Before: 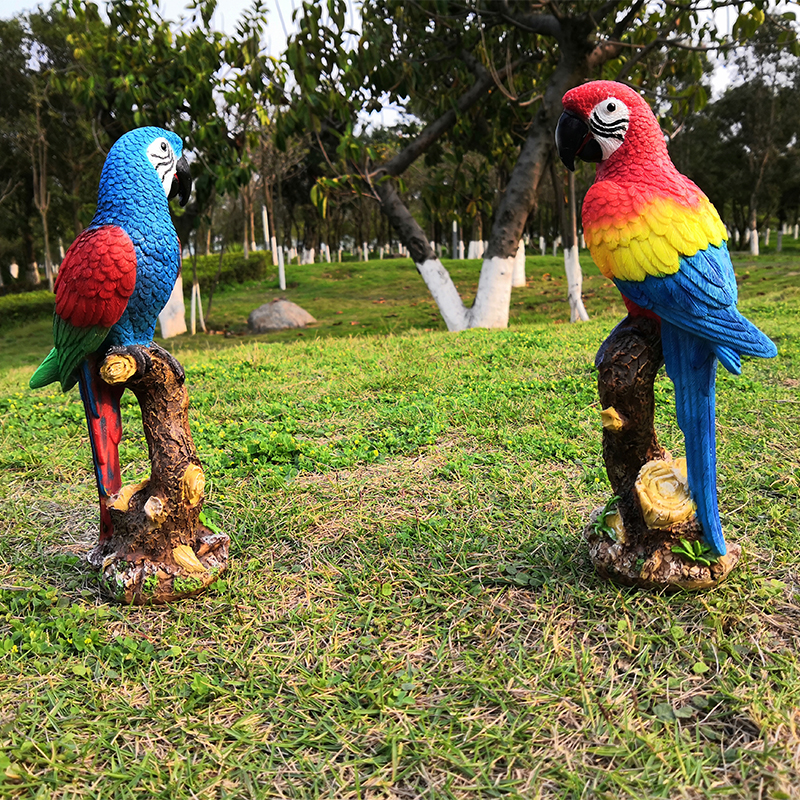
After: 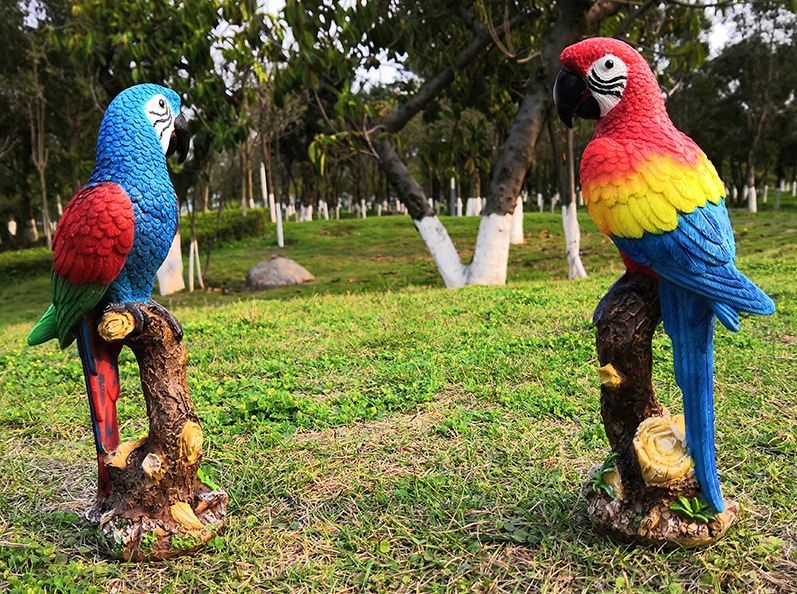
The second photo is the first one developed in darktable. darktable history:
crop: left 0.32%, top 5.499%, bottom 19.775%
